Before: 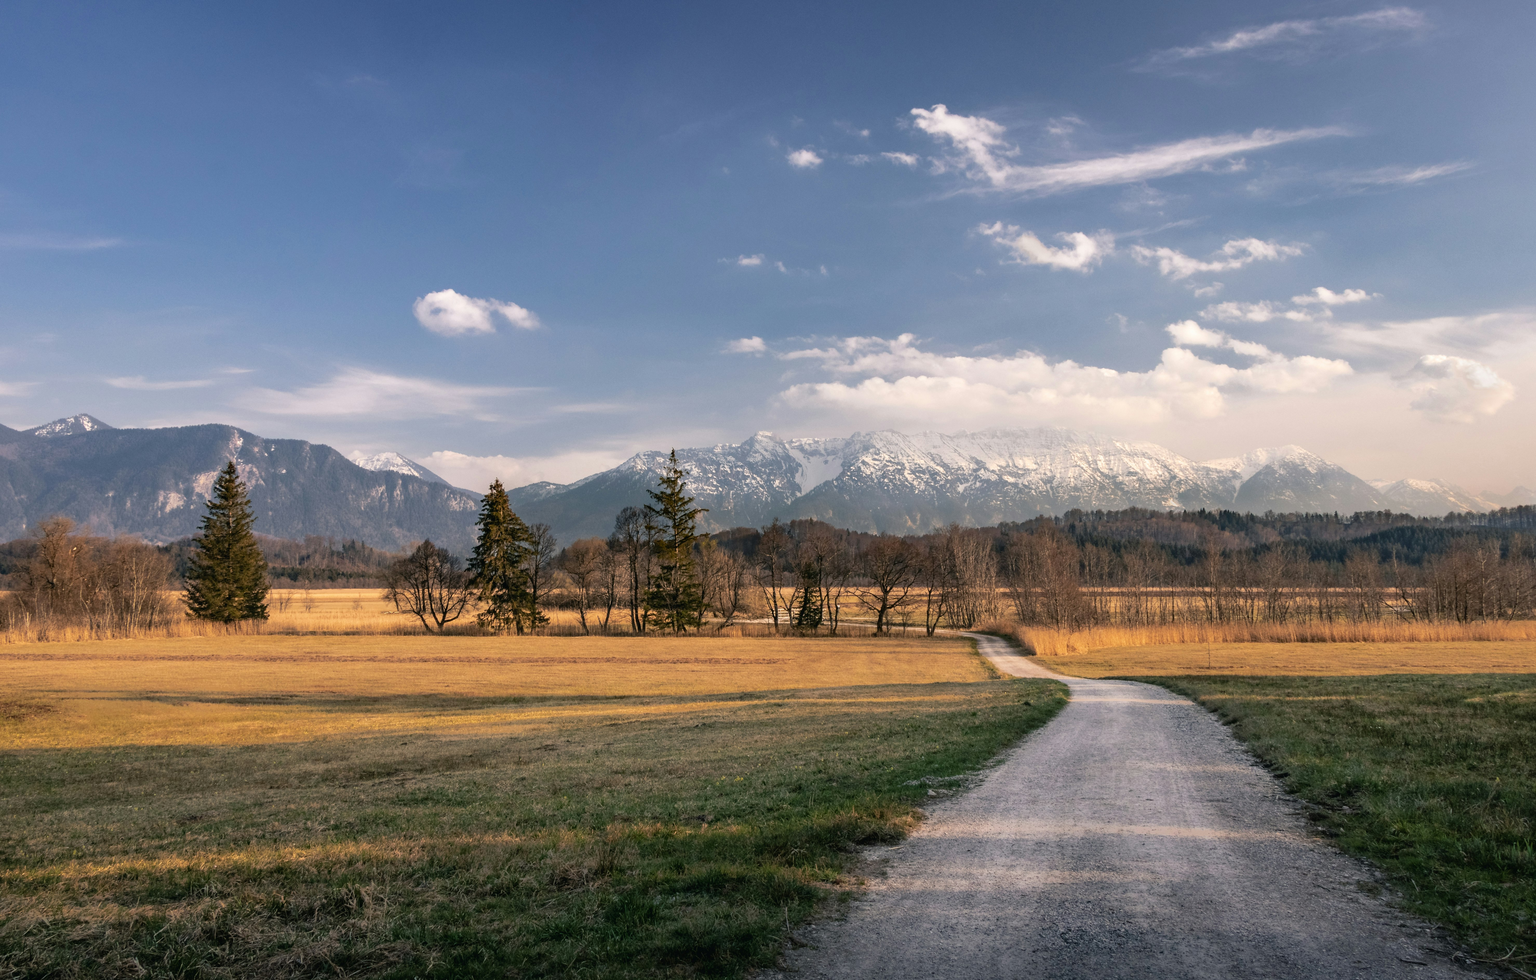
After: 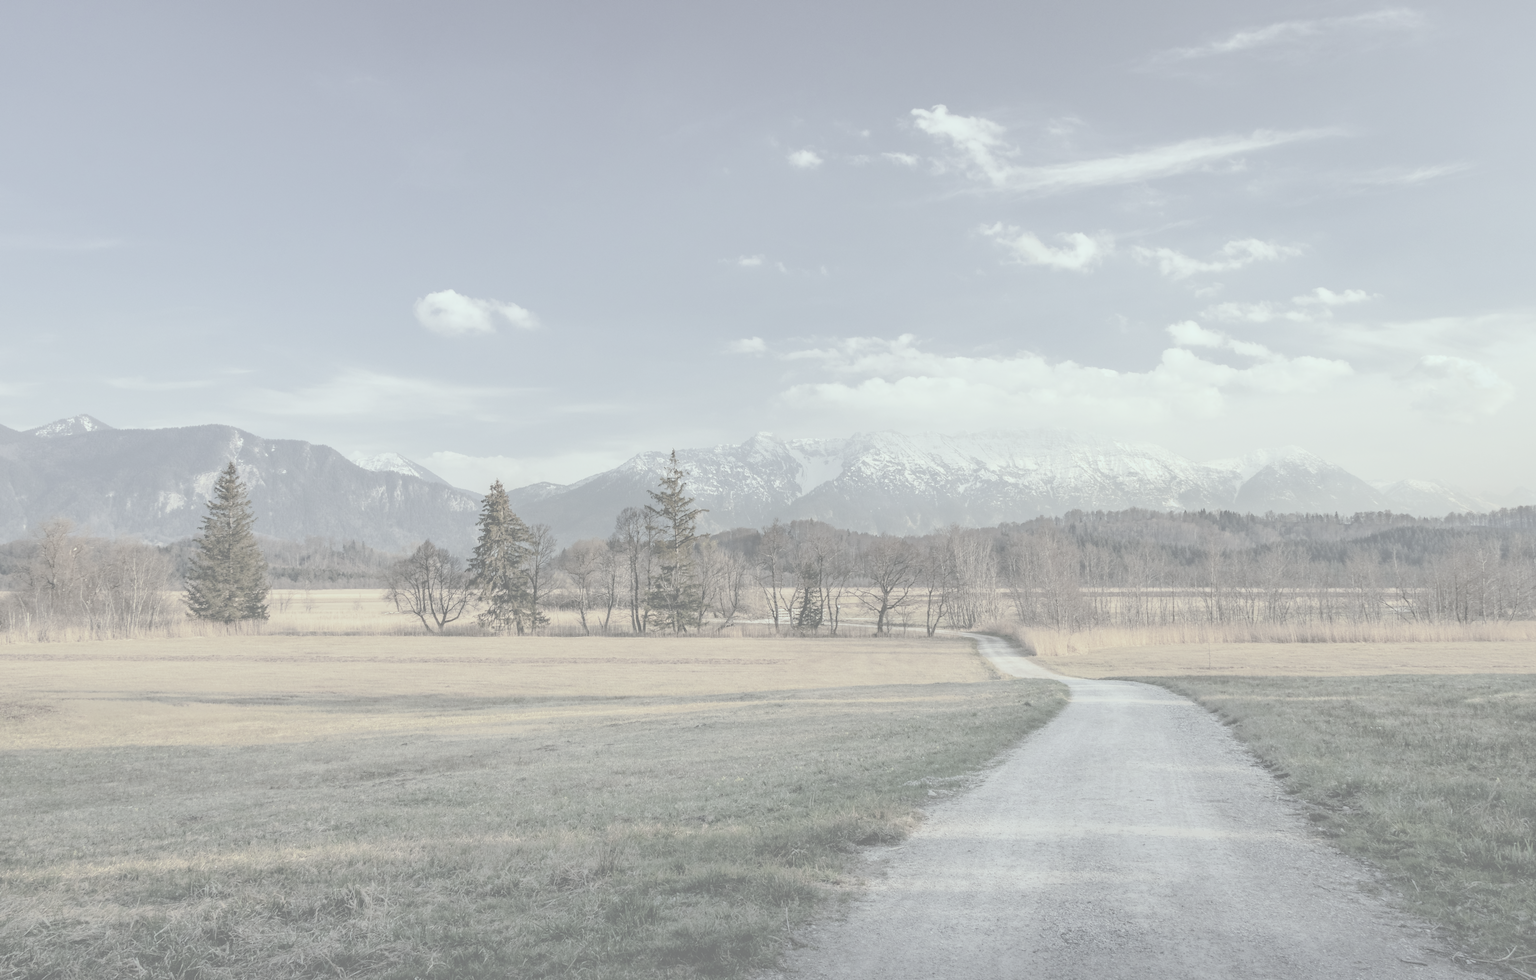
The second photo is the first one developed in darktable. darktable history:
contrast brightness saturation: contrast -0.32, brightness 0.75, saturation -0.78
color balance: mode lift, gamma, gain (sRGB), lift [0.997, 0.979, 1.021, 1.011], gamma [1, 1.084, 0.916, 0.998], gain [1, 0.87, 1.13, 1.101], contrast 4.55%, contrast fulcrum 38.24%, output saturation 104.09%
white balance: red 1, blue 1
